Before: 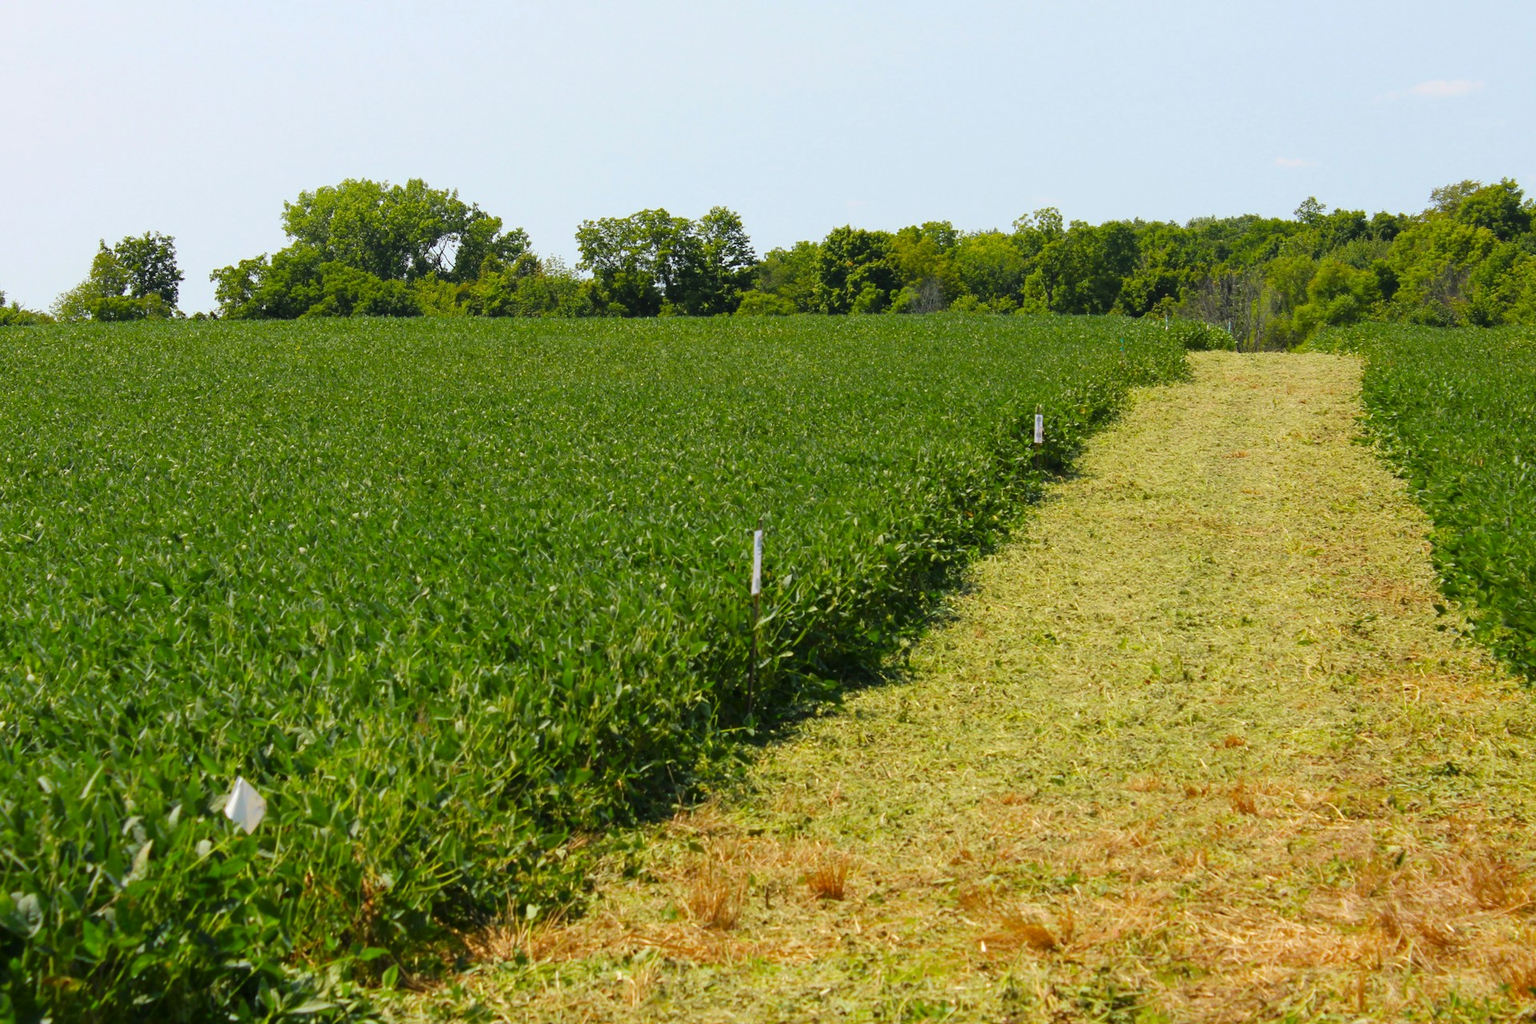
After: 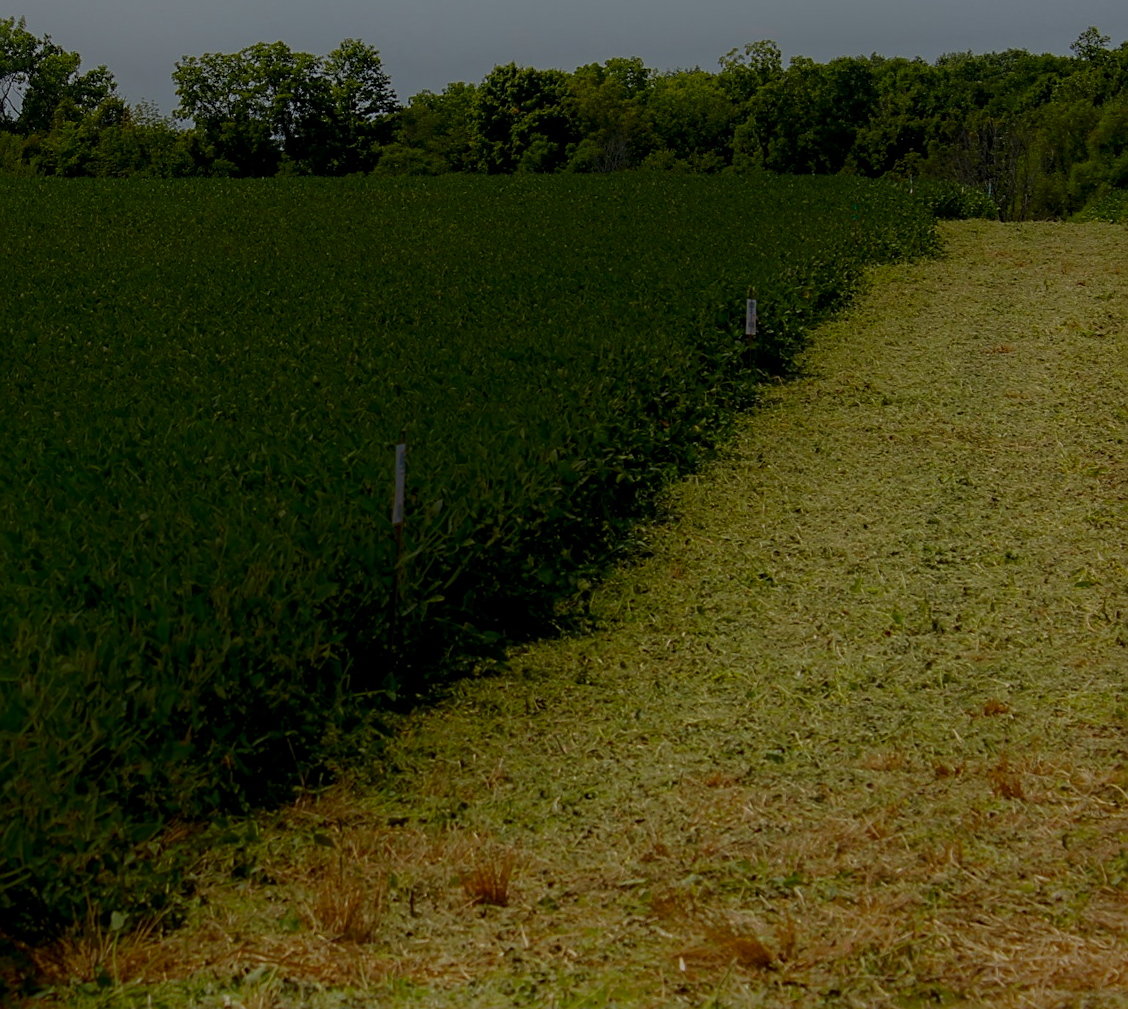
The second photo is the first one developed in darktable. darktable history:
shadows and highlights: shadows -69.13, highlights 35.63, soften with gaussian
tone equalizer: -8 EV -1.97 EV, -7 EV -1.98 EV, -6 EV -1.97 EV, -5 EV -1.96 EV, -4 EV -1.97 EV, -3 EV -1.99 EV, -2 EV -1.98 EV, -1 EV -1.61 EV, +0 EV -2 EV
local contrast: on, module defaults
sharpen: on, module defaults
crop and rotate: left 28.5%, top 17.159%, right 12.728%, bottom 3.944%
